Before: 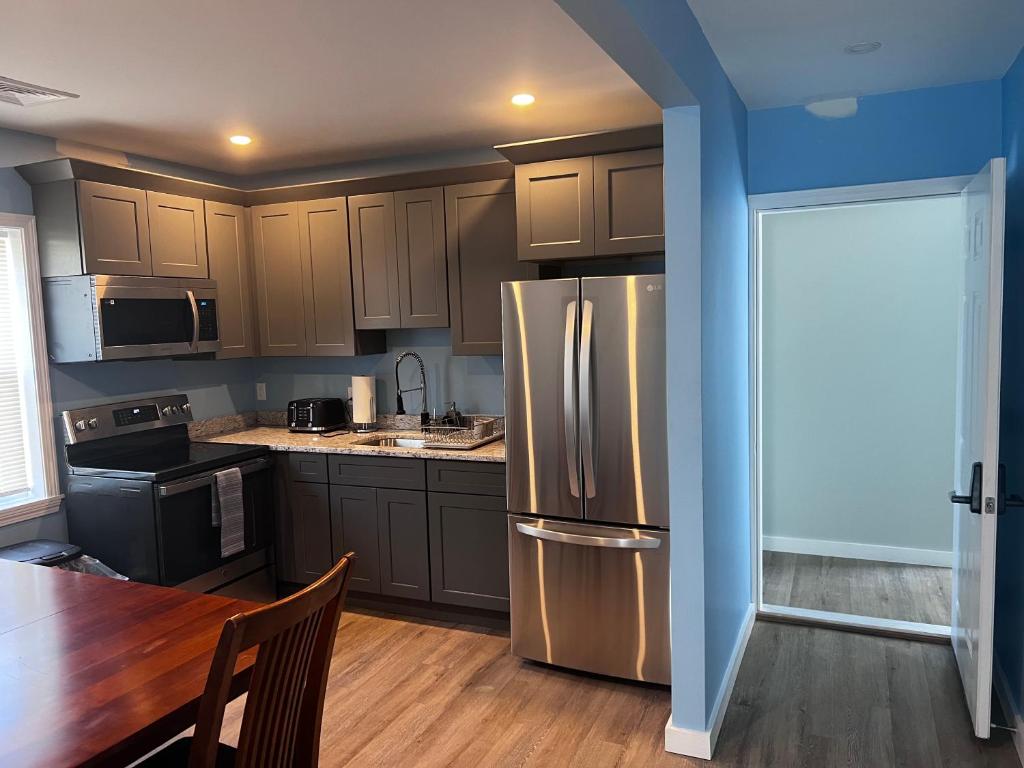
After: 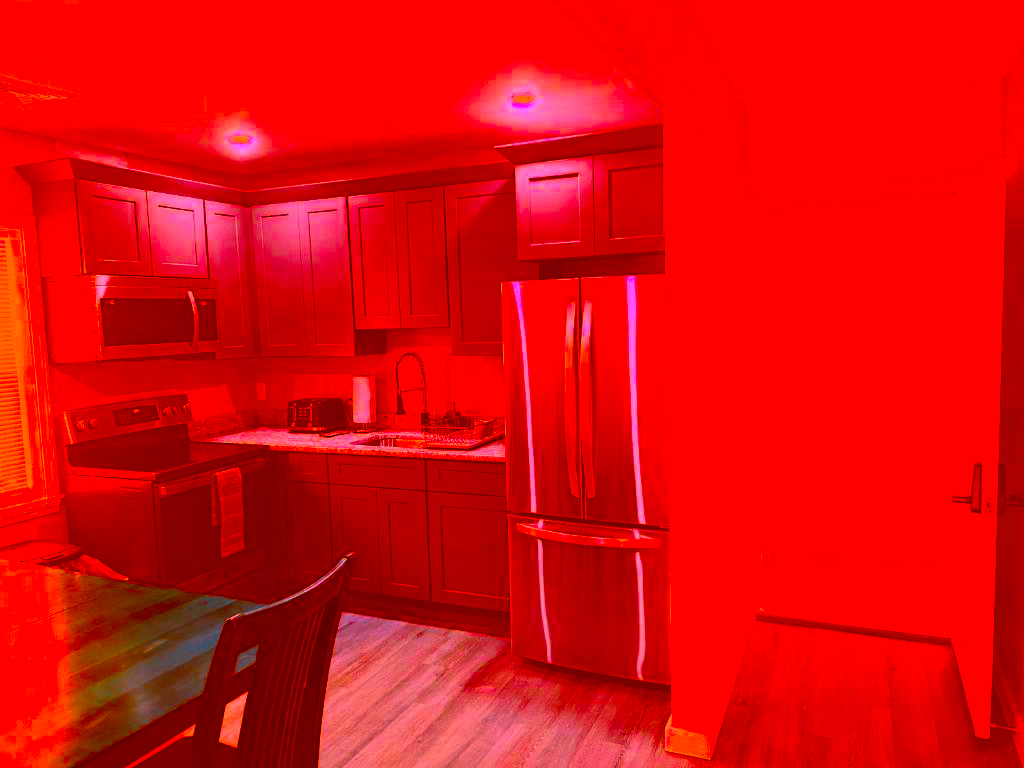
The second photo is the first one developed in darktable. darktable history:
color correction: highlights a* -39.22, highlights b* -39.41, shadows a* -39.84, shadows b* -39.29, saturation -2.99
